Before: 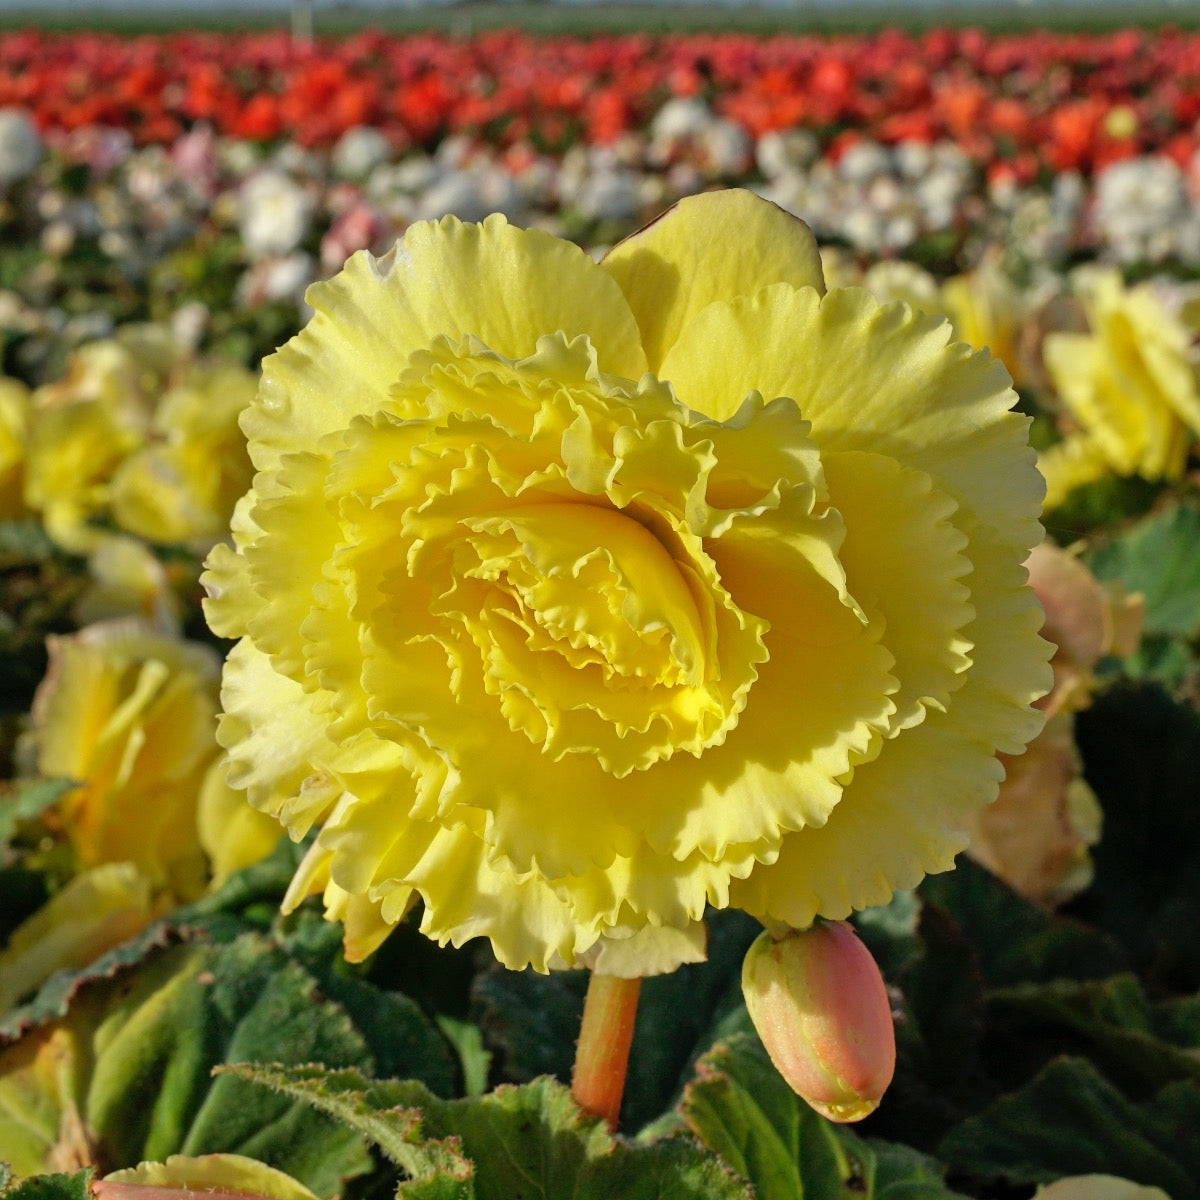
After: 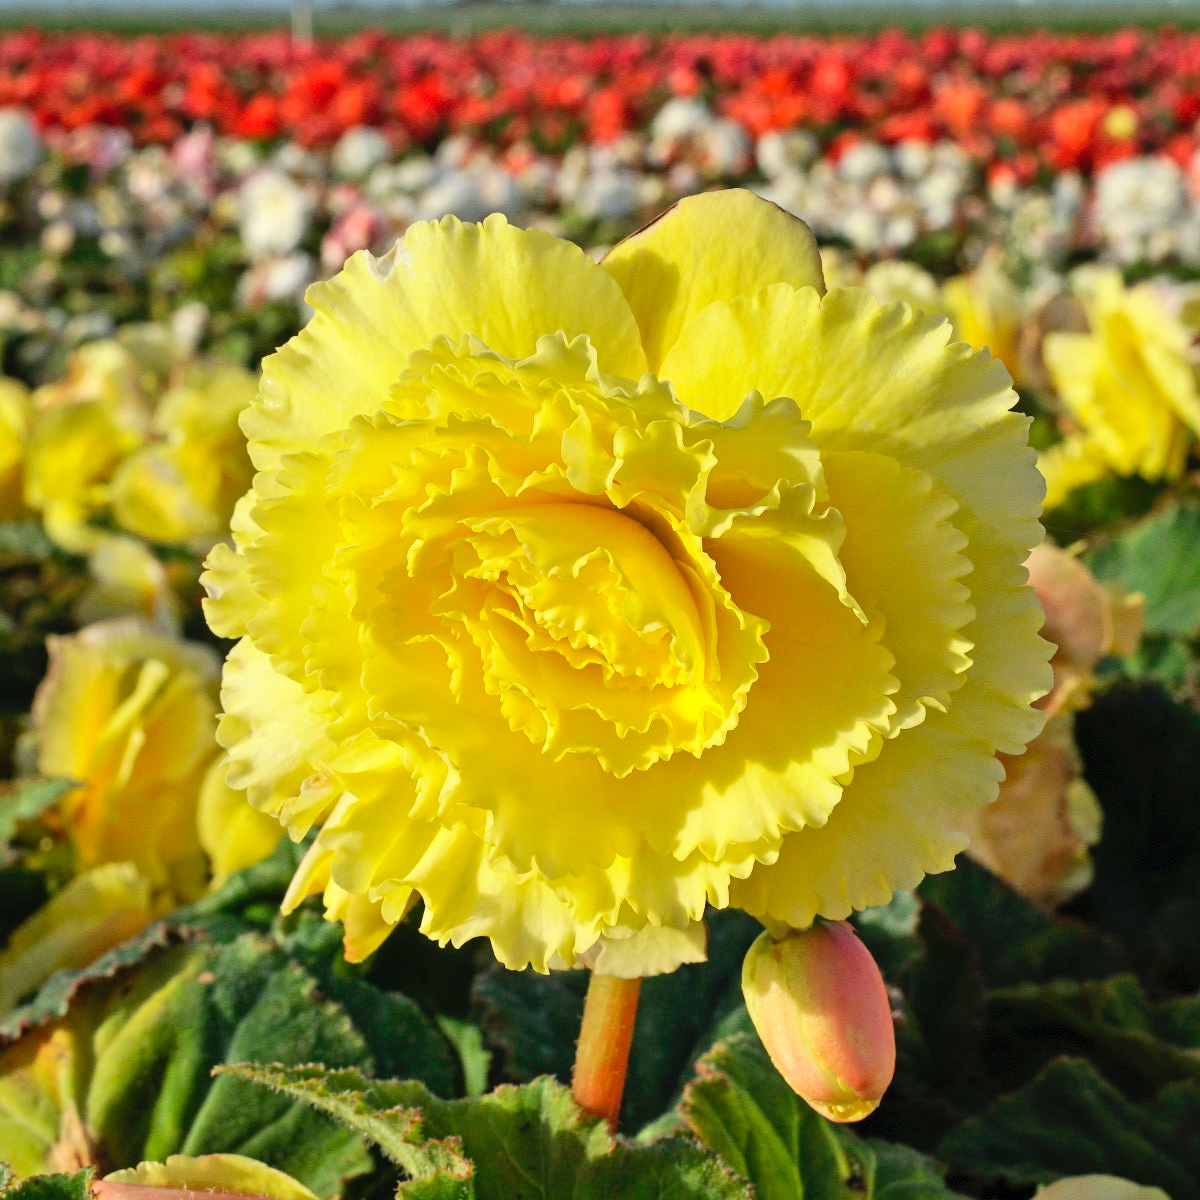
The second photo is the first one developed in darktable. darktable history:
contrast brightness saturation: contrast 0.202, brightness 0.167, saturation 0.218
